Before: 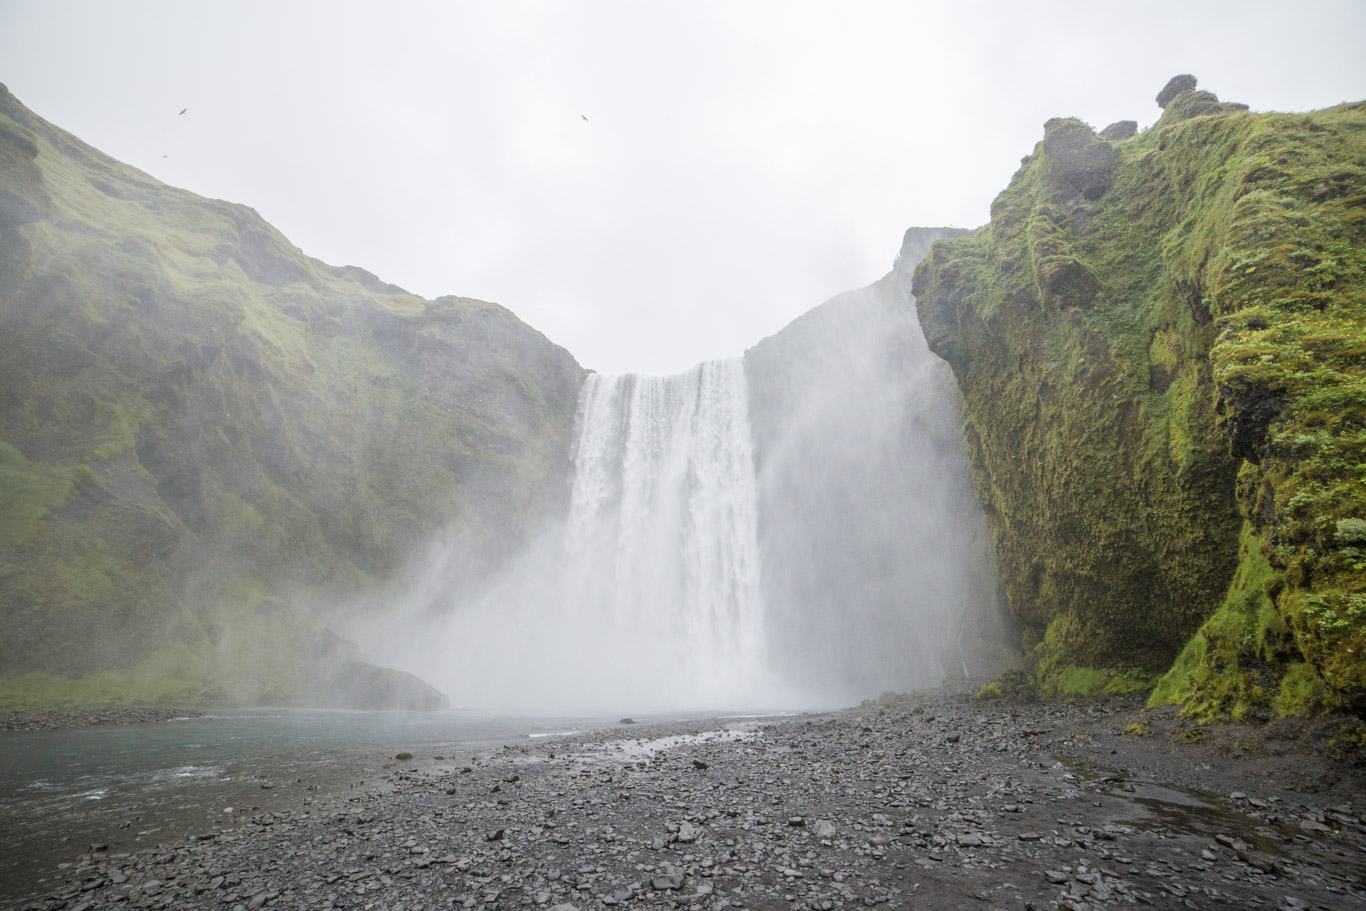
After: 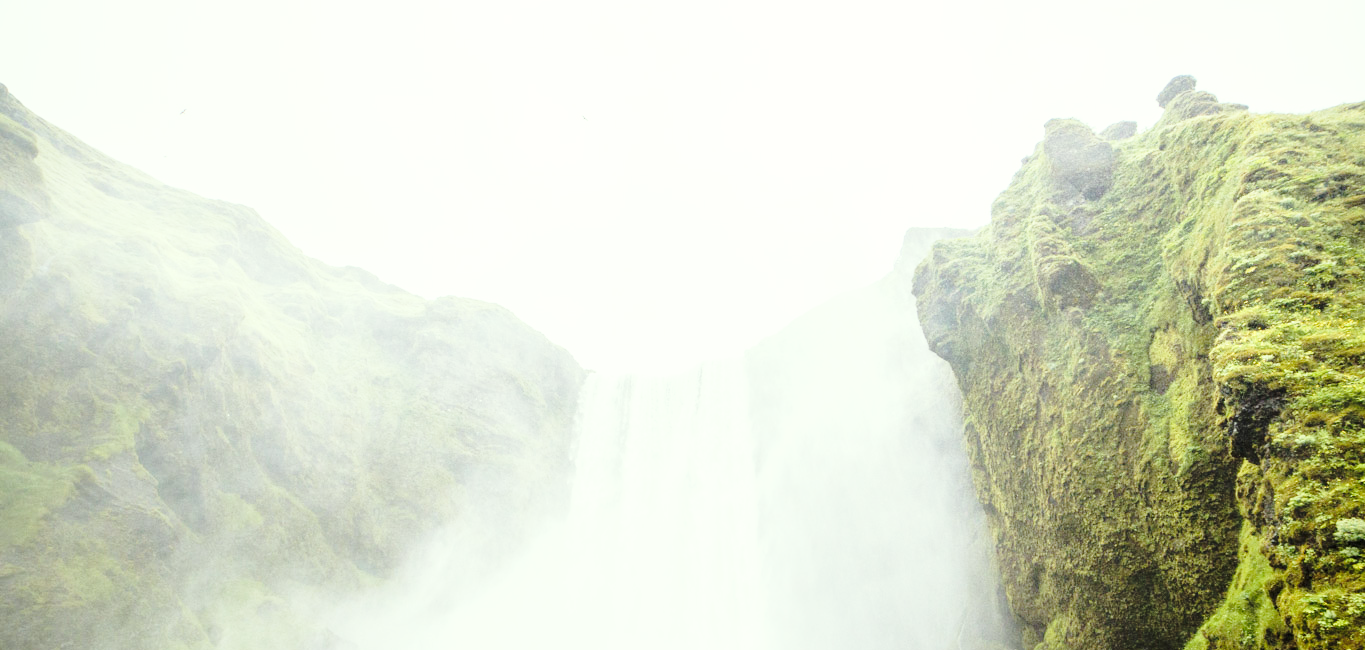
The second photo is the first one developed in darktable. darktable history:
exposure: exposure 0.575 EV, compensate highlight preservation false
base curve: curves: ch0 [(0, 0) (0.032, 0.037) (0.105, 0.228) (0.435, 0.76) (0.856, 0.983) (1, 1)], preserve colors none
crop: right 0%, bottom 28.649%
color correction: highlights a* -4.54, highlights b* 5.04, saturation 0.937
